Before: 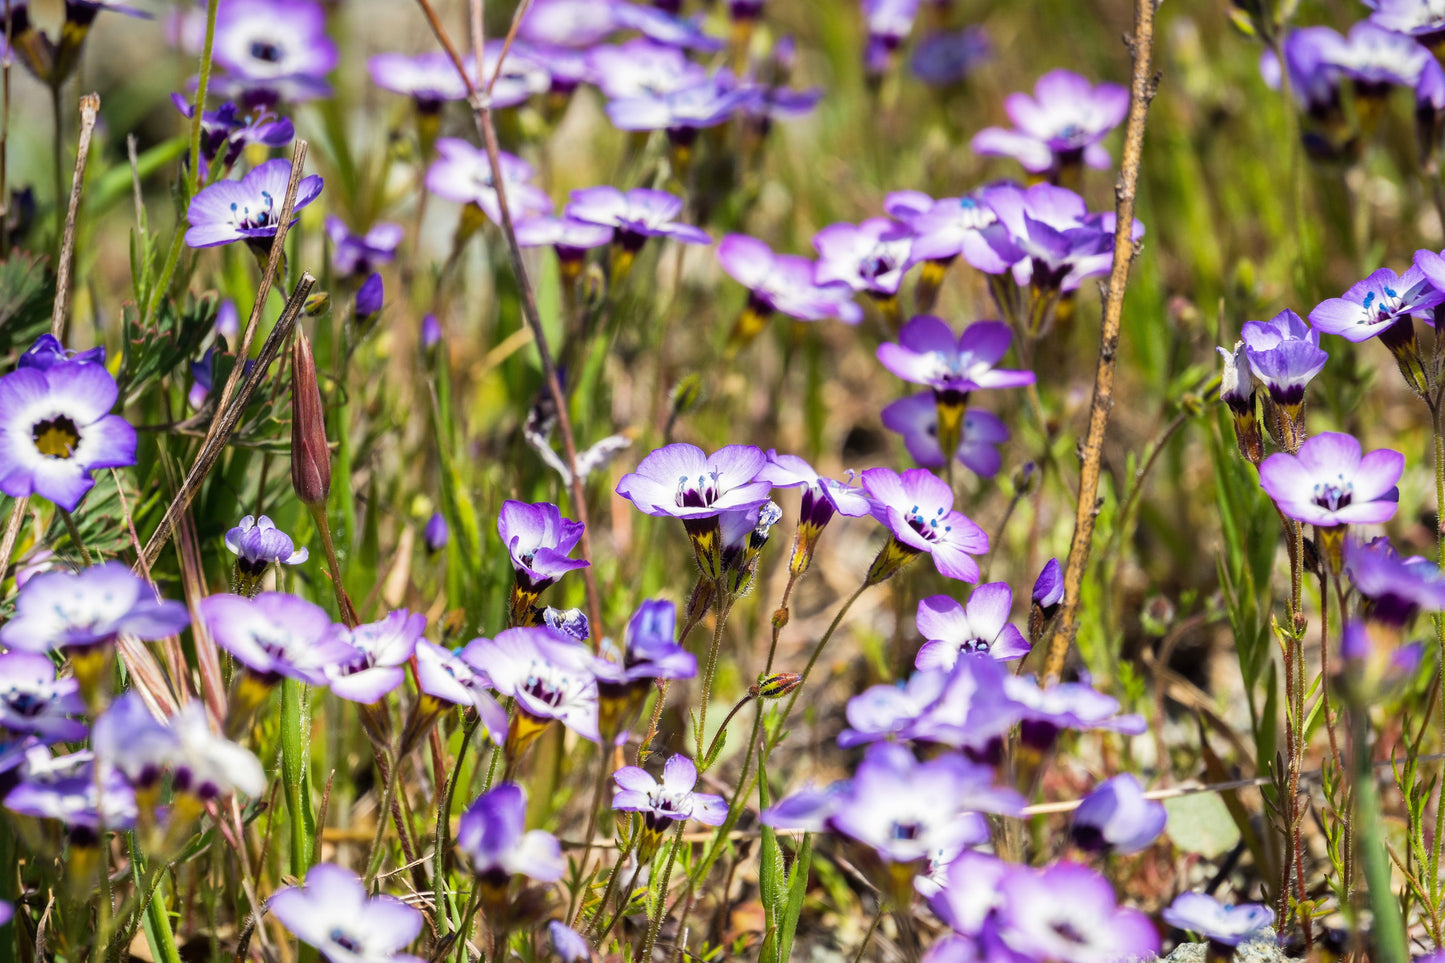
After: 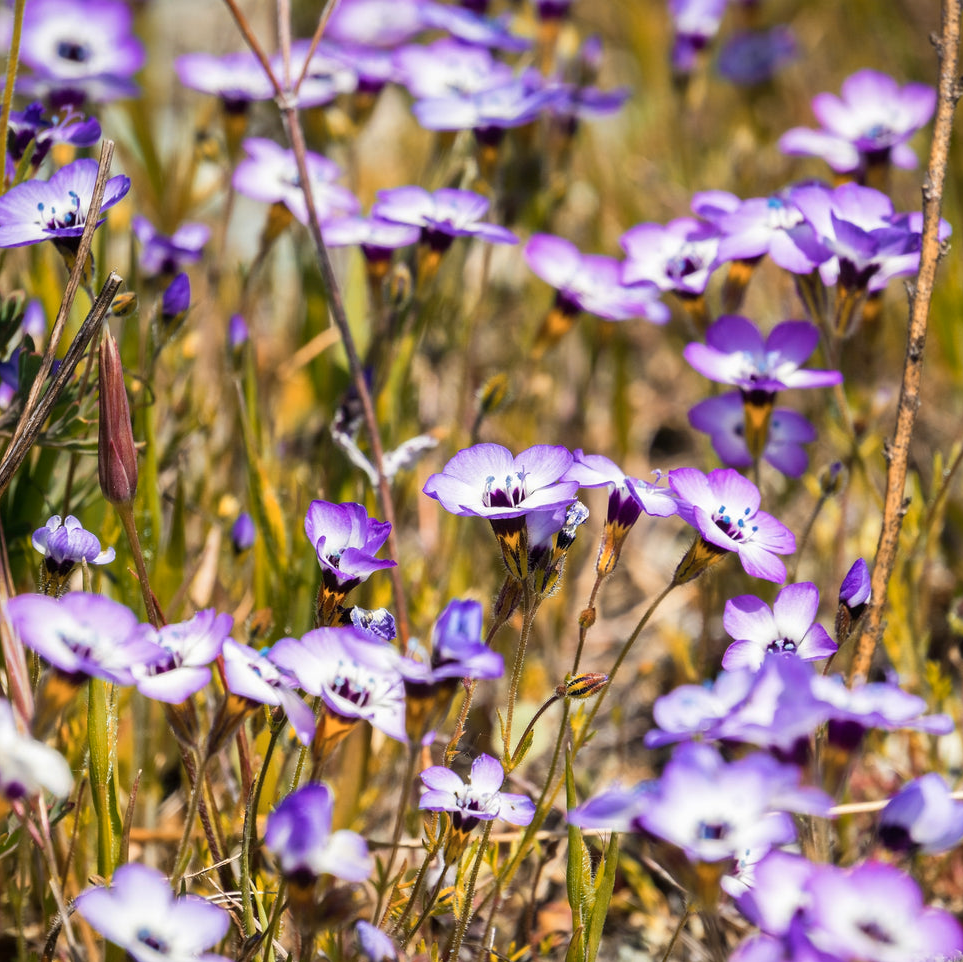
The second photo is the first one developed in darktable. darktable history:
crop and rotate: left 13.448%, right 19.892%
color zones: curves: ch2 [(0, 0.5) (0.143, 0.5) (0.286, 0.416) (0.429, 0.5) (0.571, 0.5) (0.714, 0.5) (0.857, 0.5) (1, 0.5)]
